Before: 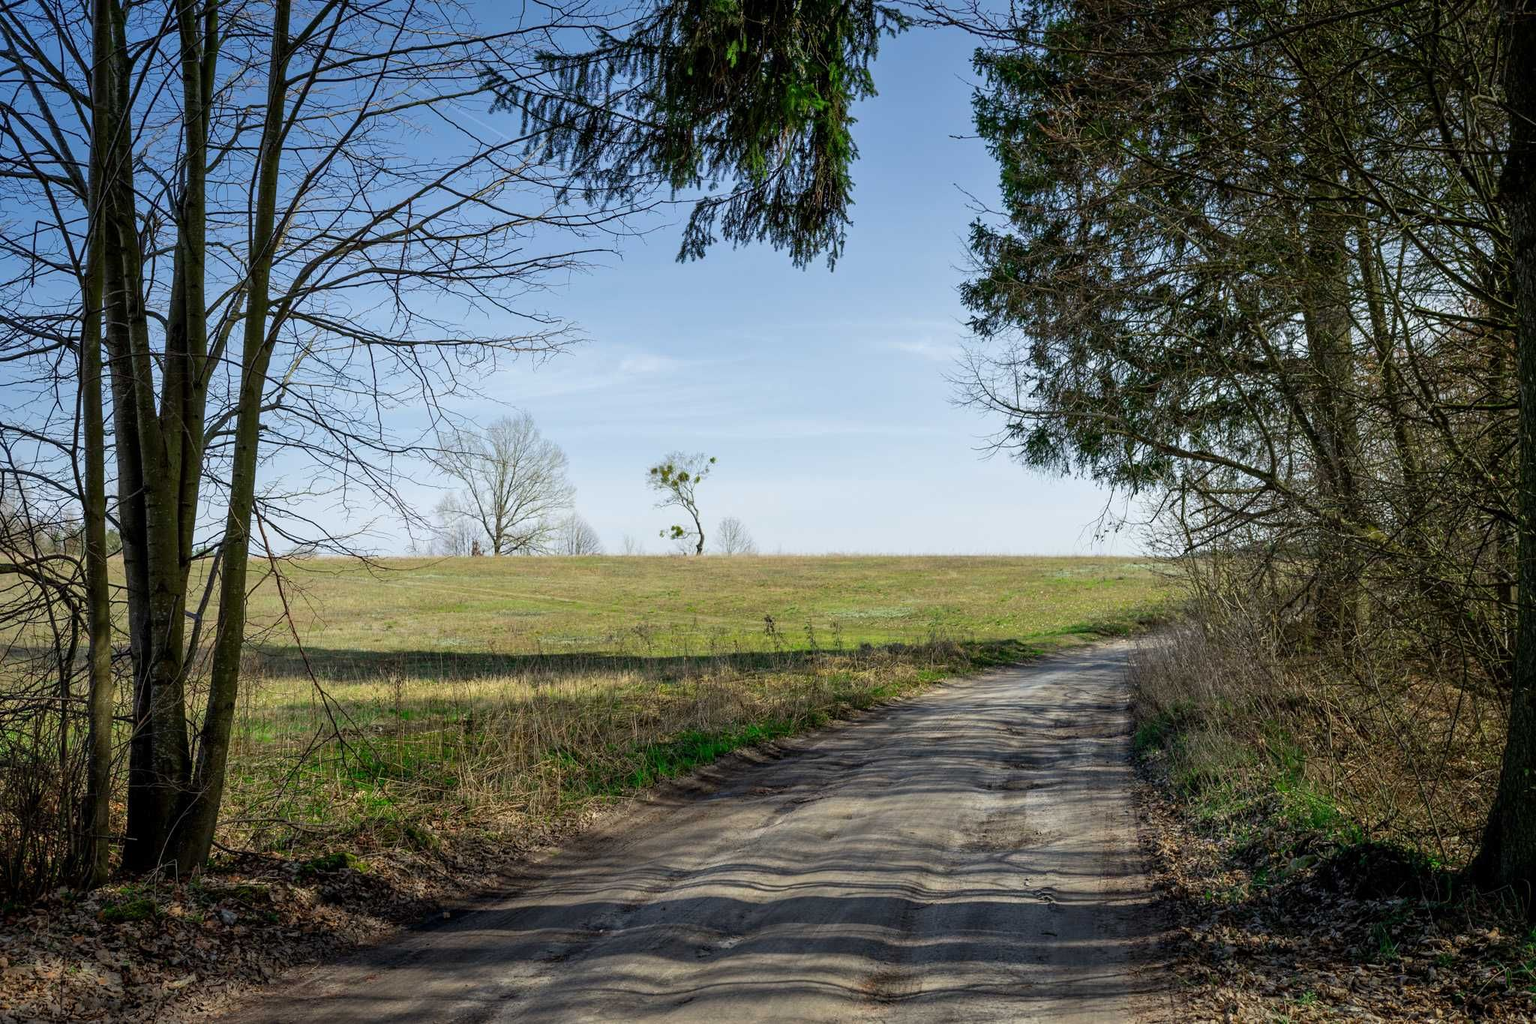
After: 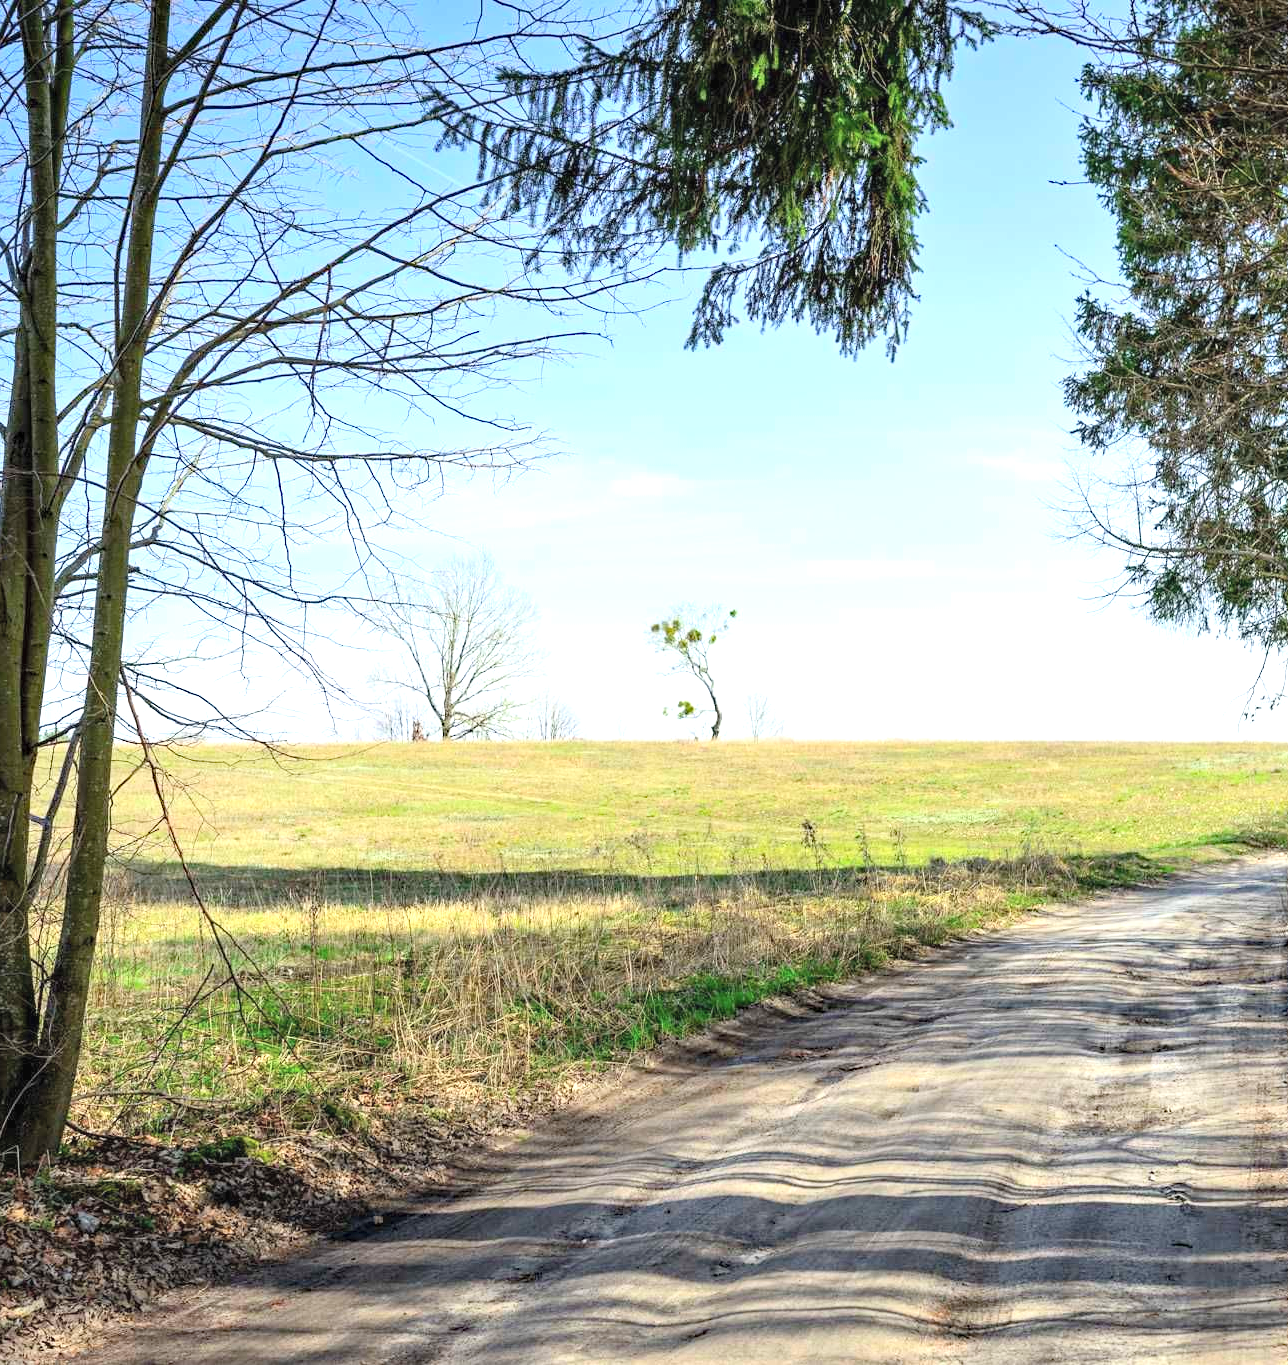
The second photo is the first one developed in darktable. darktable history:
crop: left 10.637%, right 26.449%
exposure: black level correction 0, exposure 1.104 EV, compensate highlight preservation false
contrast brightness saturation: contrast 0.143, brightness 0.22
haze removal: compatibility mode true, adaptive false
